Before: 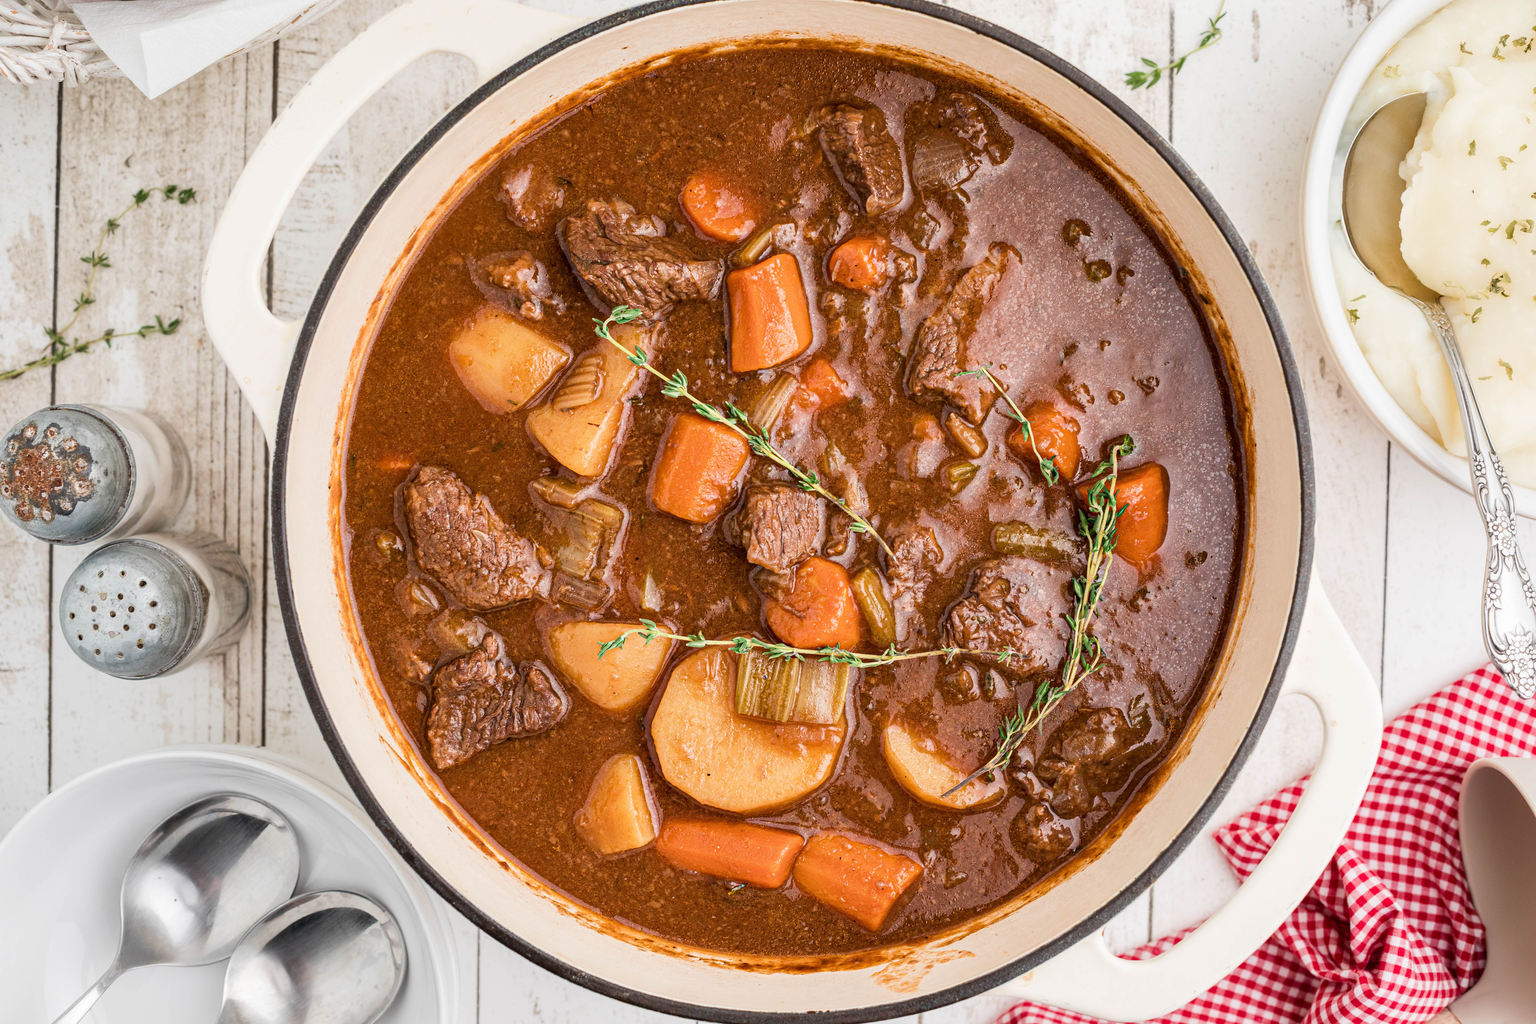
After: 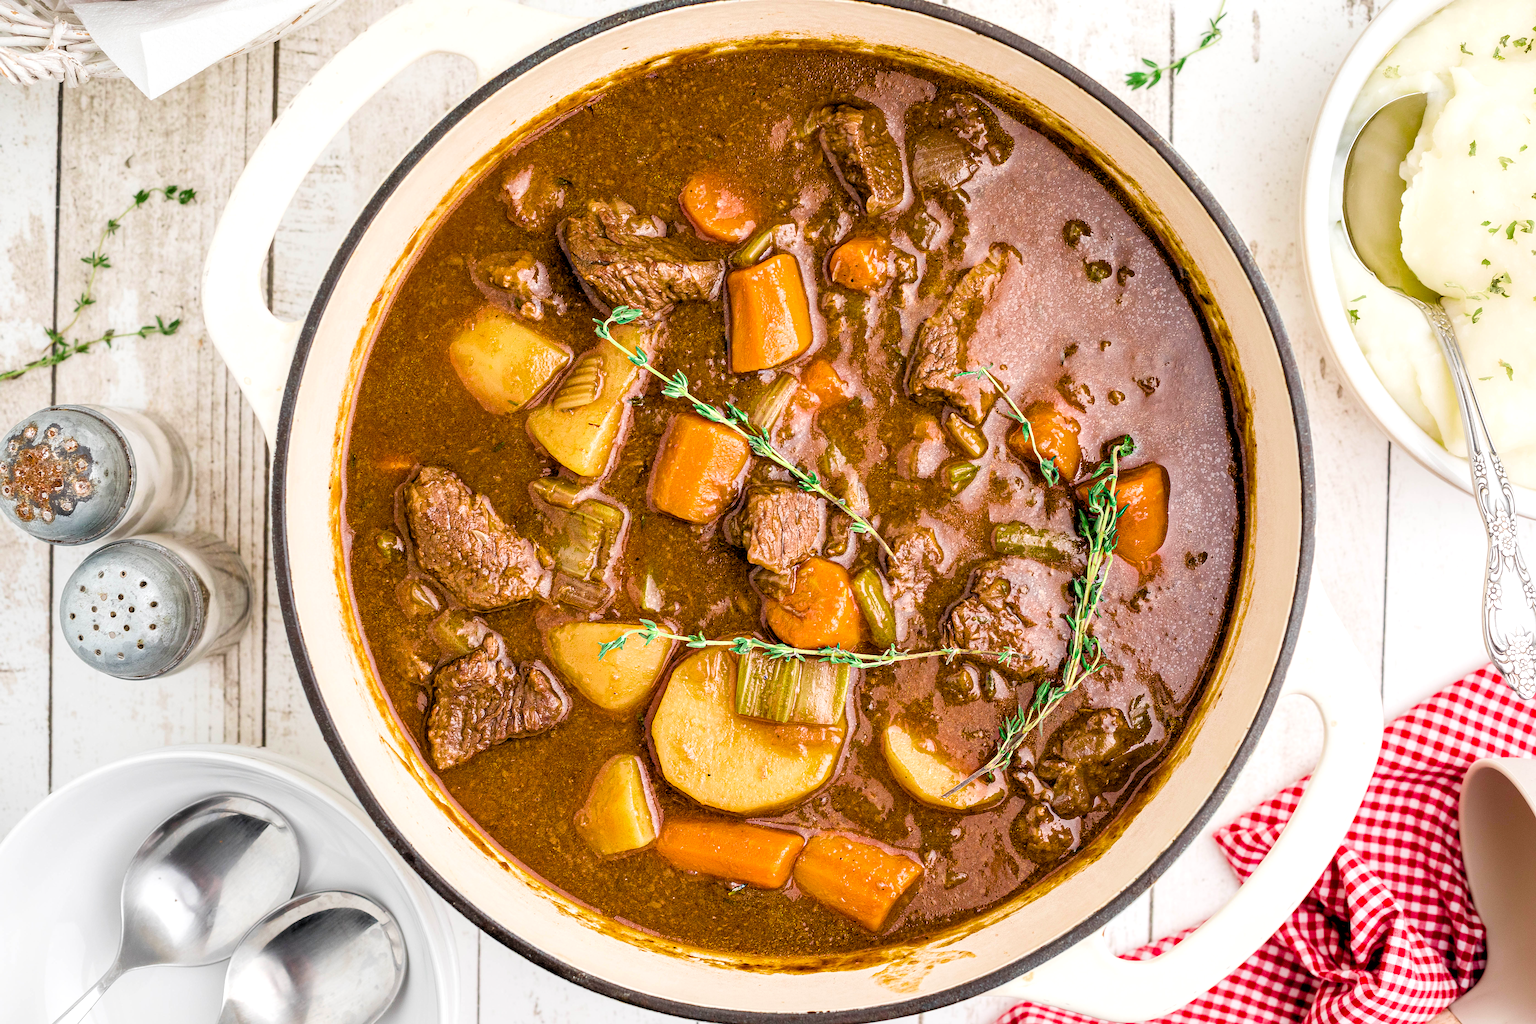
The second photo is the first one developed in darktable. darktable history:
sharpen: on, module defaults
haze removal: strength -0.1, adaptive false
color balance rgb: perceptual saturation grading › global saturation 35%, perceptual saturation grading › highlights -25%, perceptual saturation grading › shadows 50%
rgb levels: levels [[0.01, 0.419, 0.839], [0, 0.5, 1], [0, 0.5, 1]]
color zones: curves: ch2 [(0, 0.5) (0.143, 0.517) (0.286, 0.571) (0.429, 0.522) (0.571, 0.5) (0.714, 0.5) (0.857, 0.5) (1, 0.5)]
